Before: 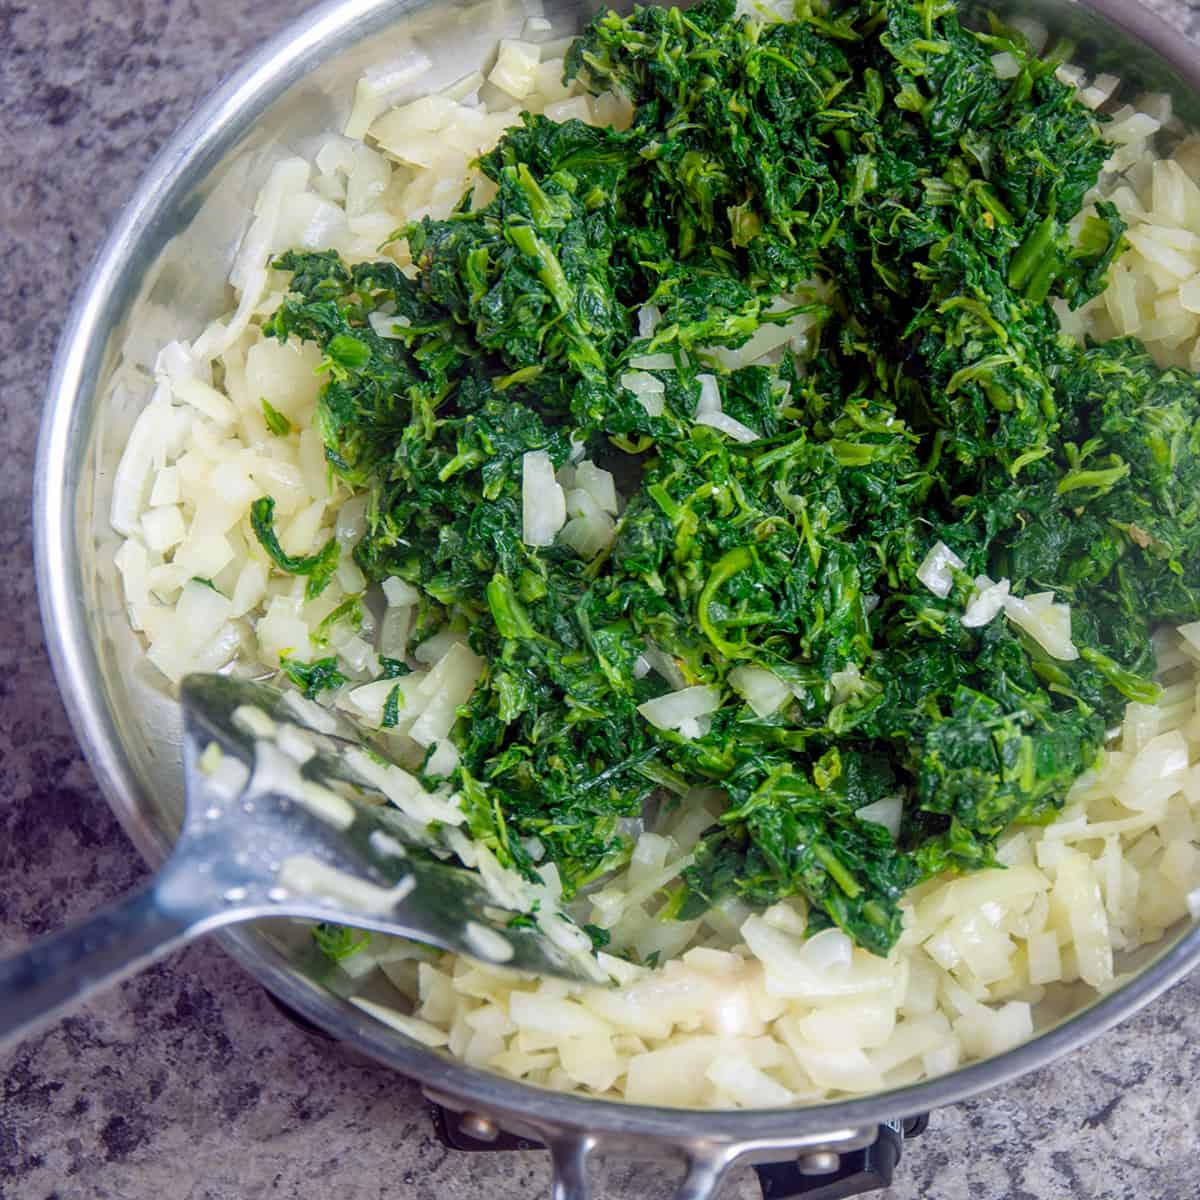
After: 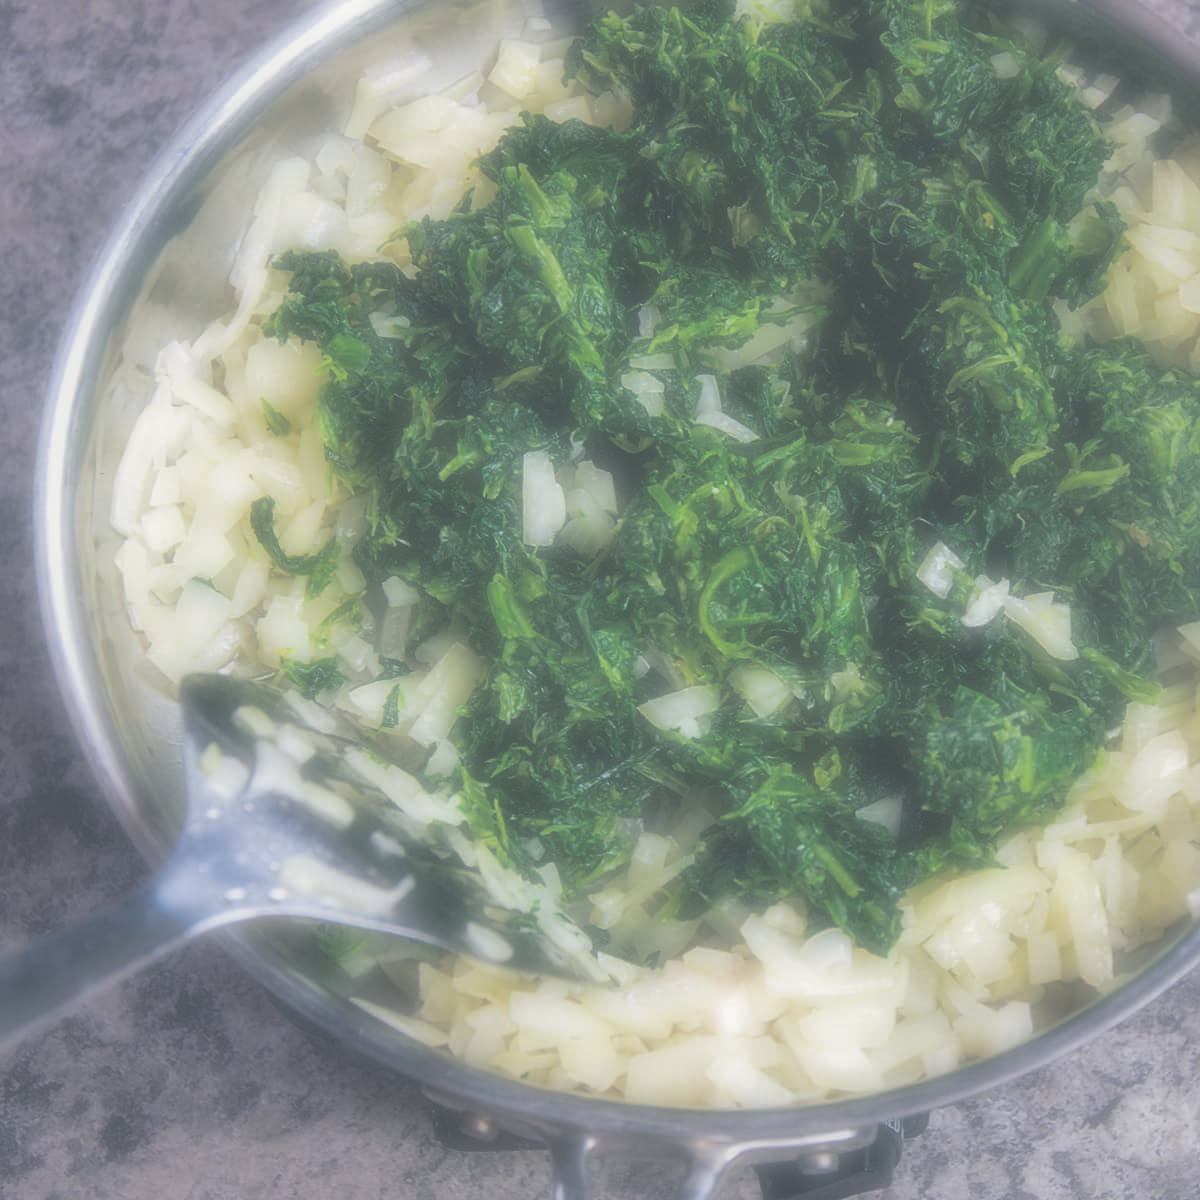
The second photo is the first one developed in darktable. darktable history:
soften: on, module defaults
exposure: black level correction -0.062, exposure -0.05 EV, compensate highlight preservation false
shadows and highlights: low approximation 0.01, soften with gaussian
split-toning: shadows › hue 201.6°, shadows › saturation 0.16, highlights › hue 50.4°, highlights › saturation 0.2, balance -49.9
